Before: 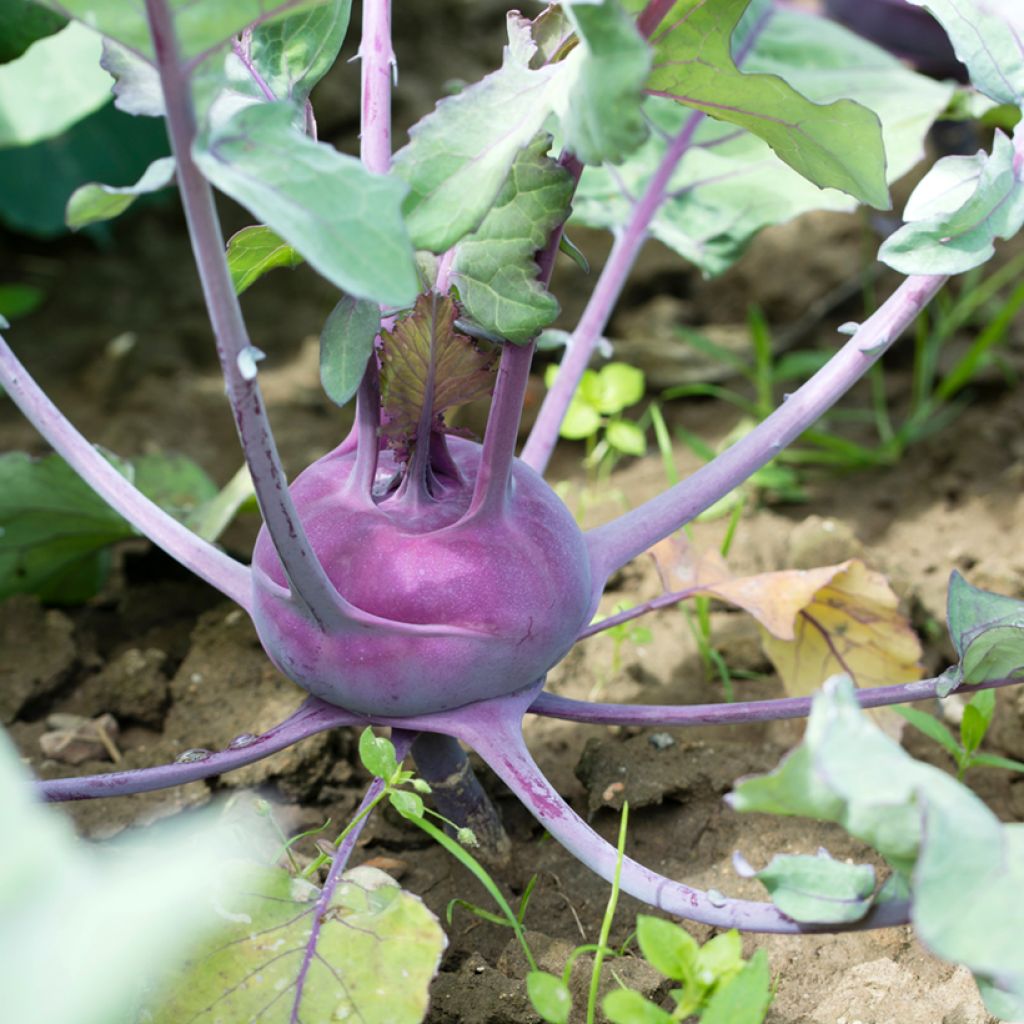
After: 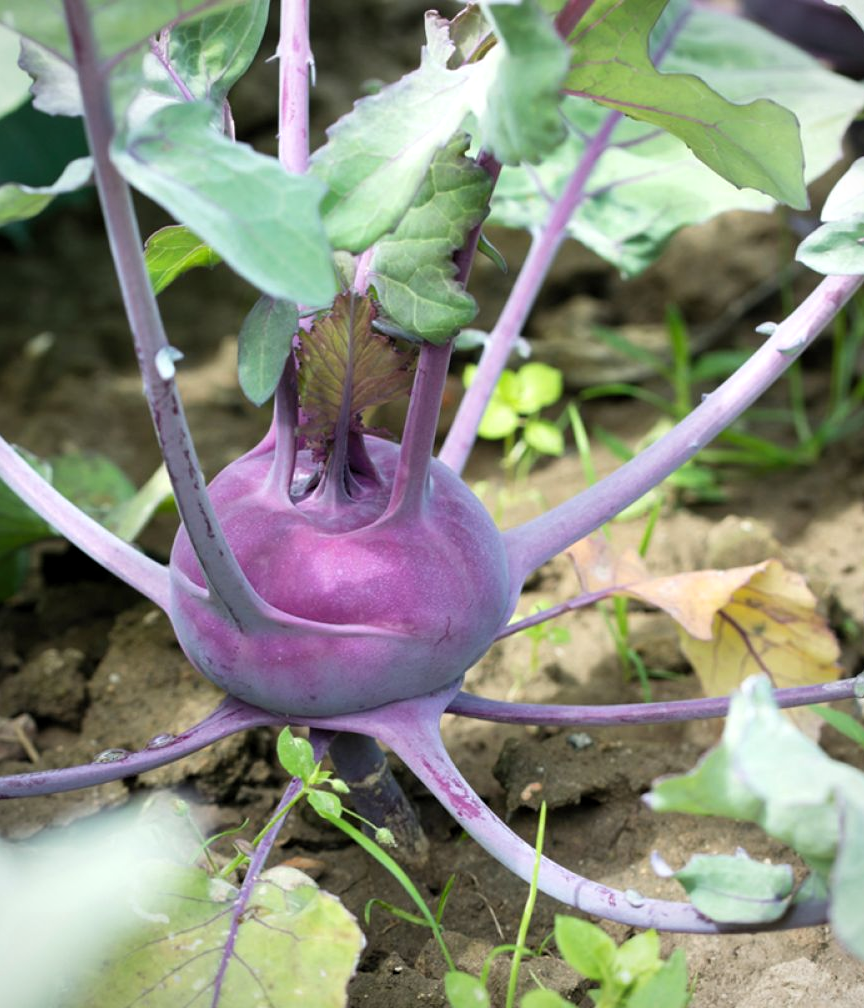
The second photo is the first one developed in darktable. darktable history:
color balance rgb: on, module defaults
vignetting: fall-off radius 93.87%
levels: levels [0.016, 0.484, 0.953]
crop: left 8.026%, right 7.374%
